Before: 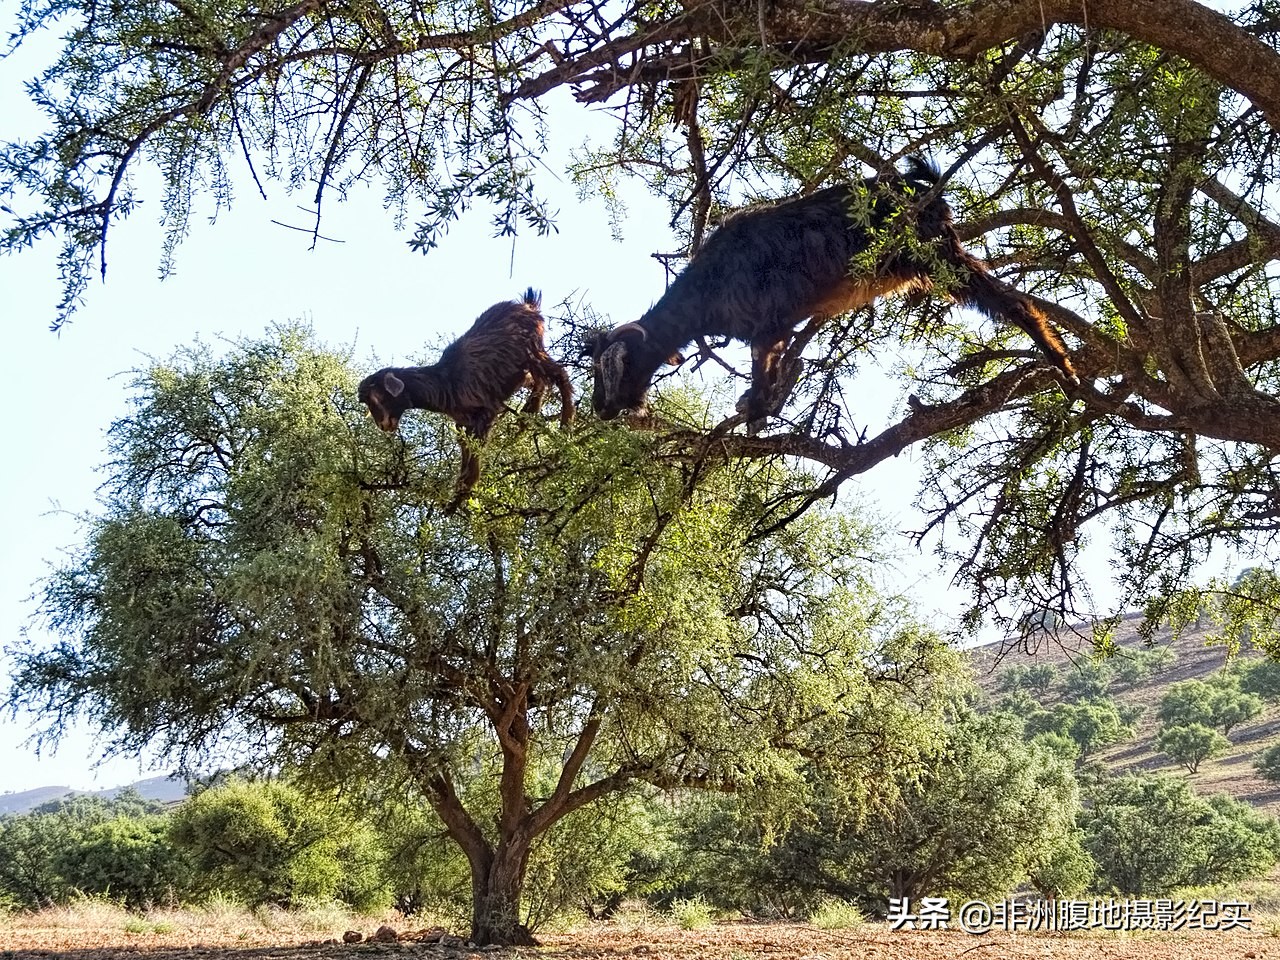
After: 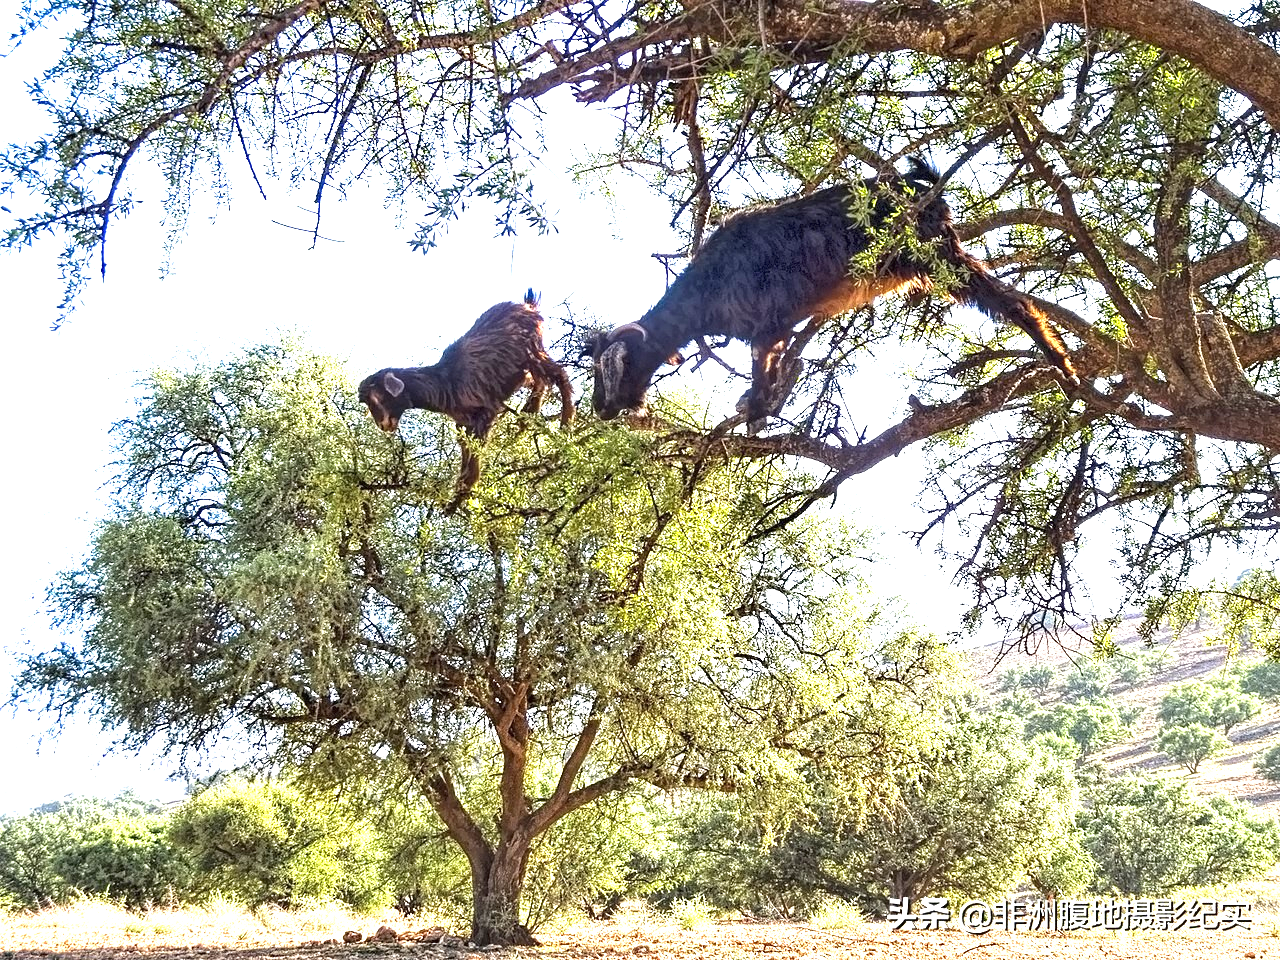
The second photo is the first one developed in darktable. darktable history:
exposure: black level correction 0, exposure 1.508 EV, compensate highlight preservation false
